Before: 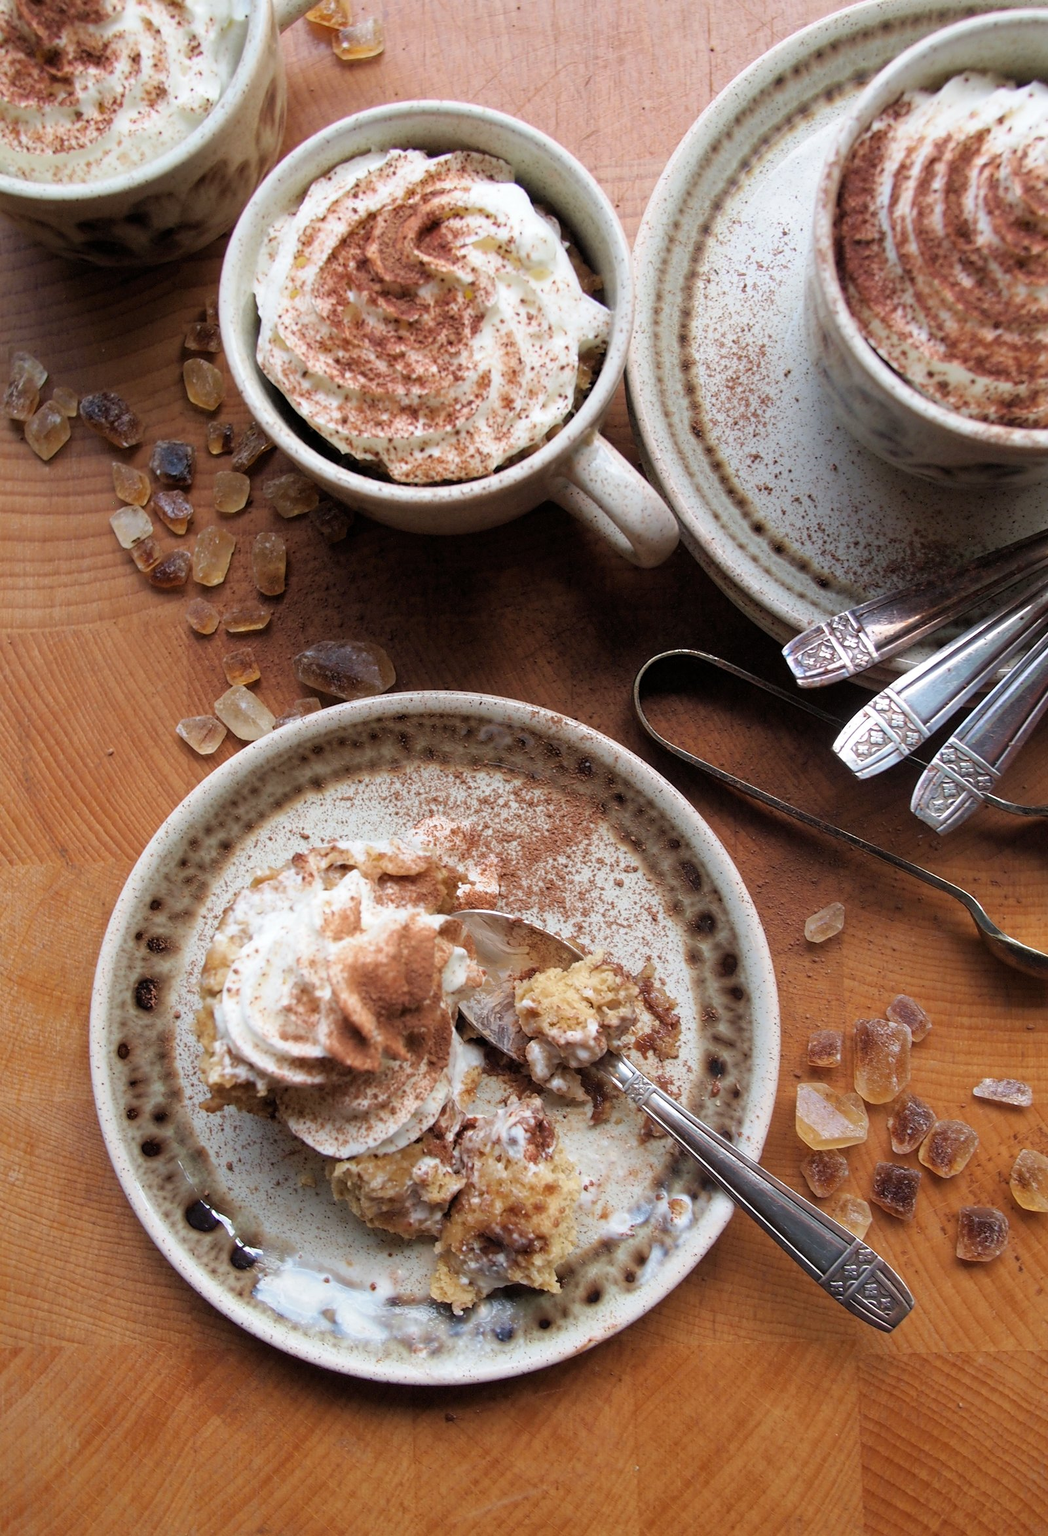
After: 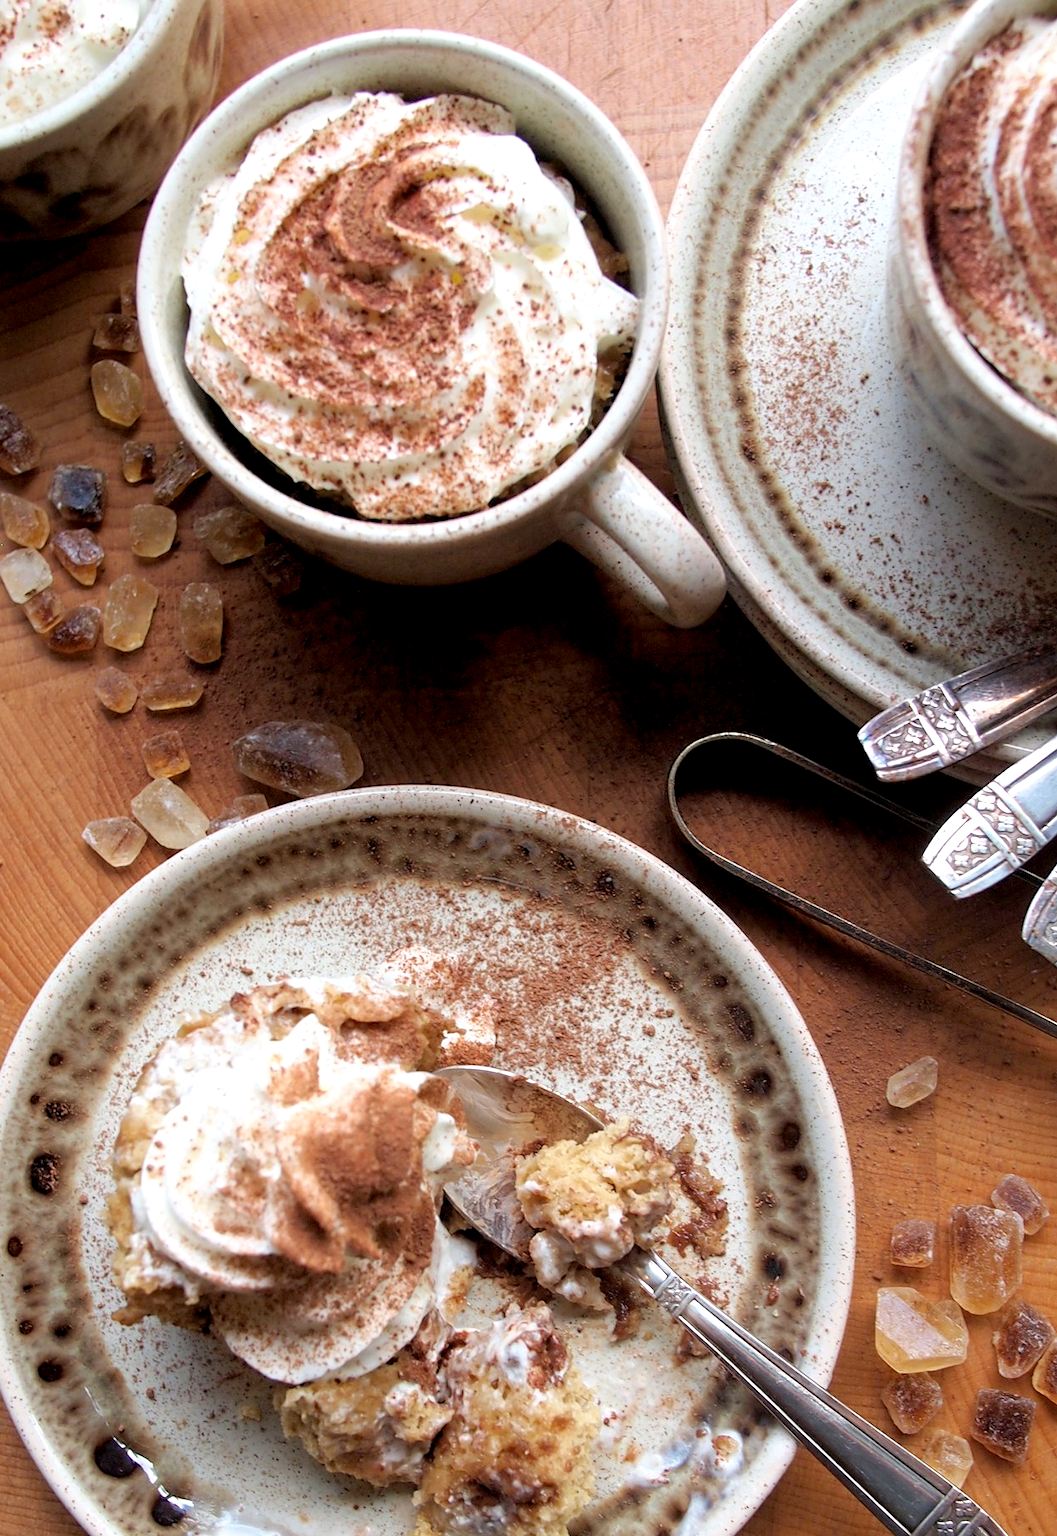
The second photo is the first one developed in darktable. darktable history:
crop and rotate: left 10.77%, top 5.1%, right 10.41%, bottom 16.76%
exposure: black level correction 0.005, exposure 0.286 EV, compensate highlight preservation false
